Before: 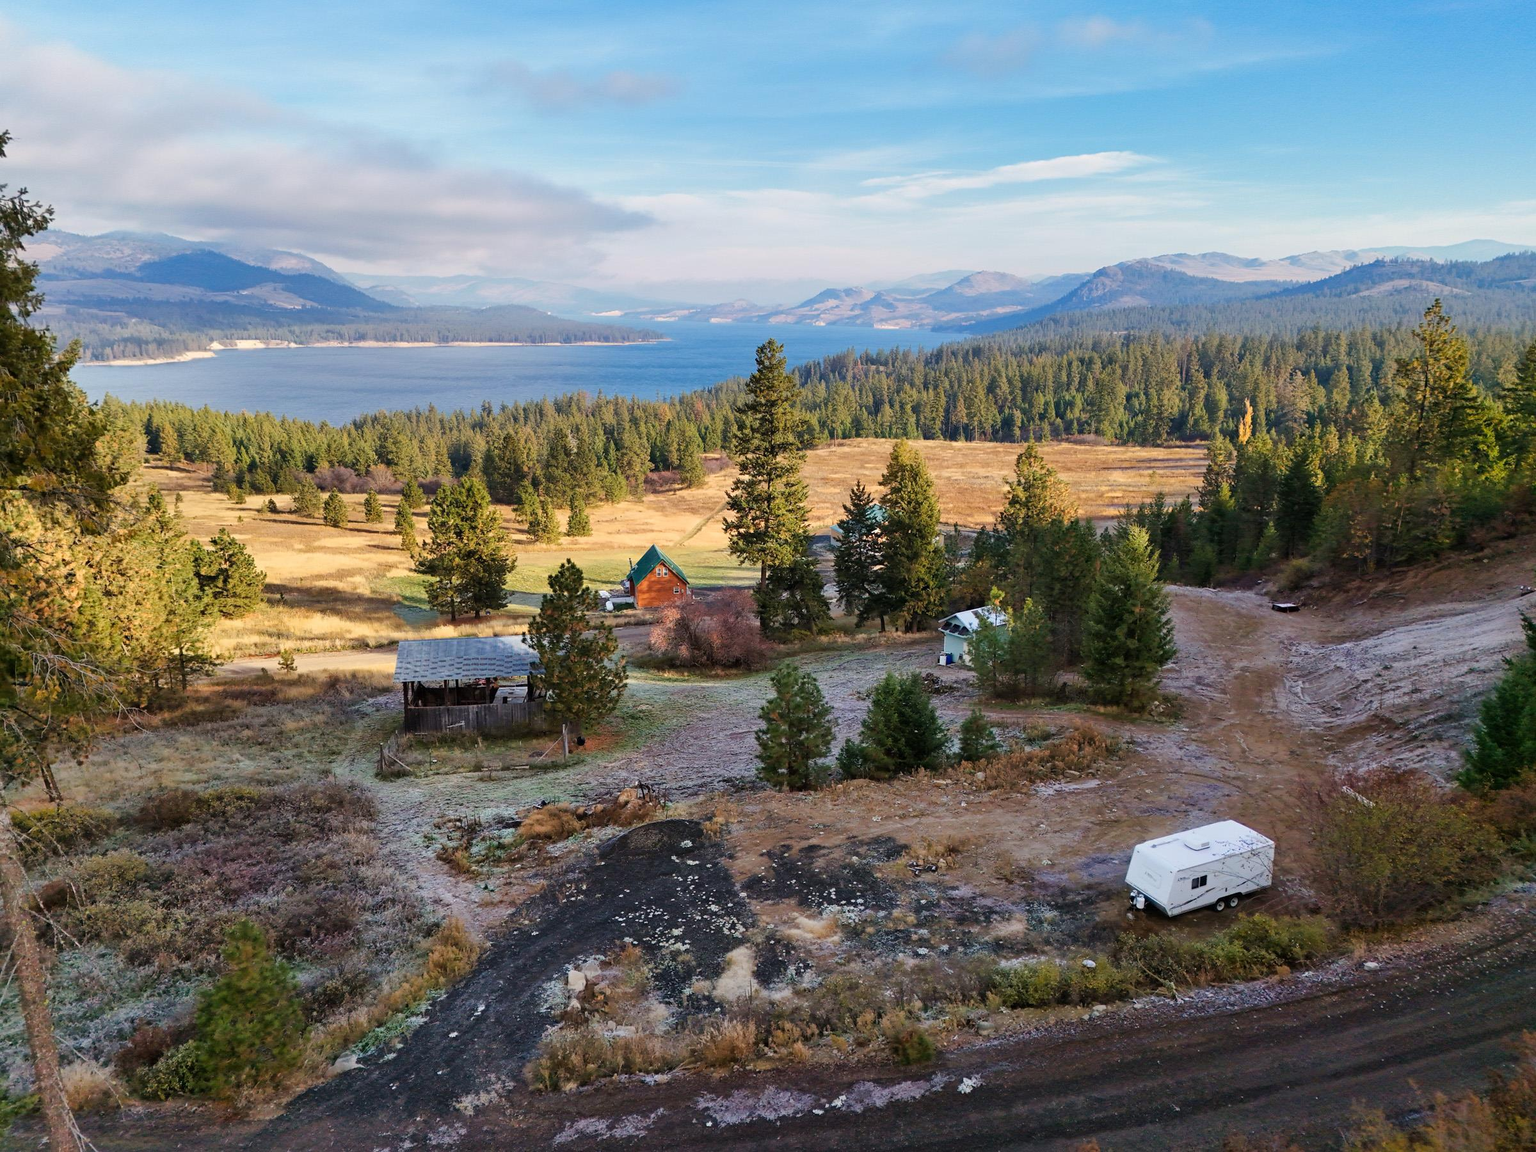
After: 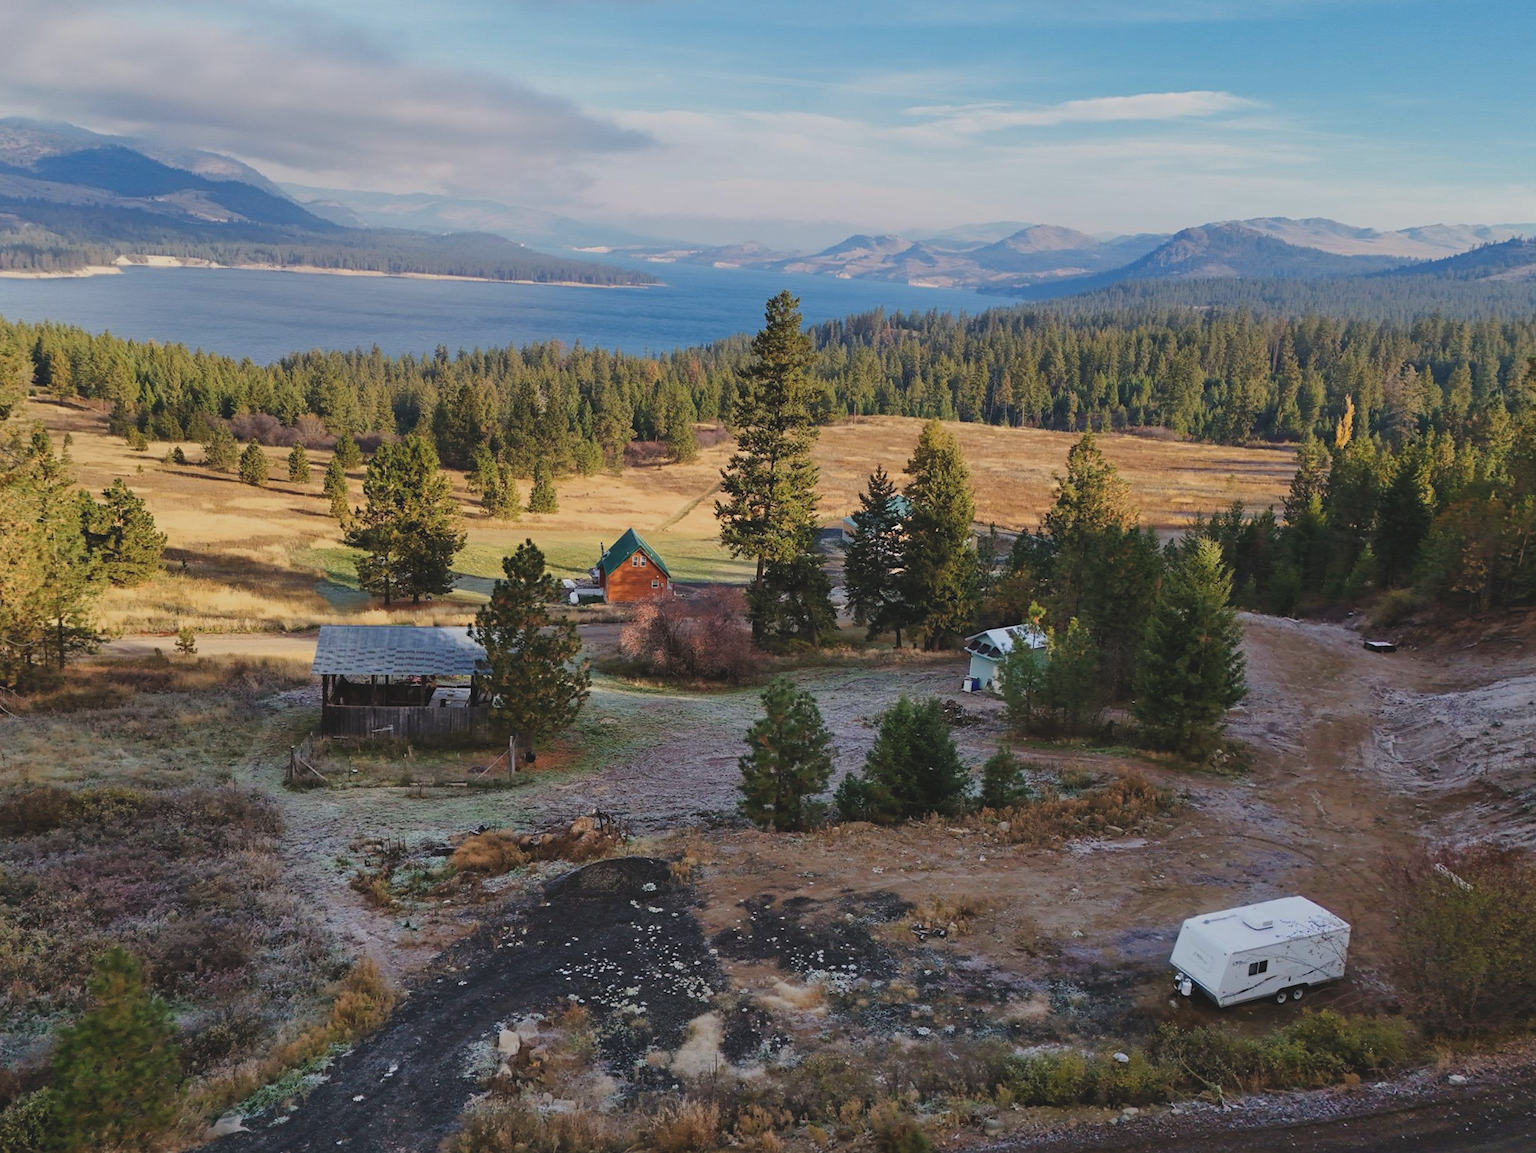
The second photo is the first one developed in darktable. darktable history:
tone equalizer: mask exposure compensation -0.488 EV
sharpen: radius 5.298, amount 0.309, threshold 26.05
exposure: black level correction -0.015, exposure -0.518 EV, compensate exposure bias true, compensate highlight preservation false
crop and rotate: angle -3.31°, left 5.172%, top 5.227%, right 4.737%, bottom 4.524%
